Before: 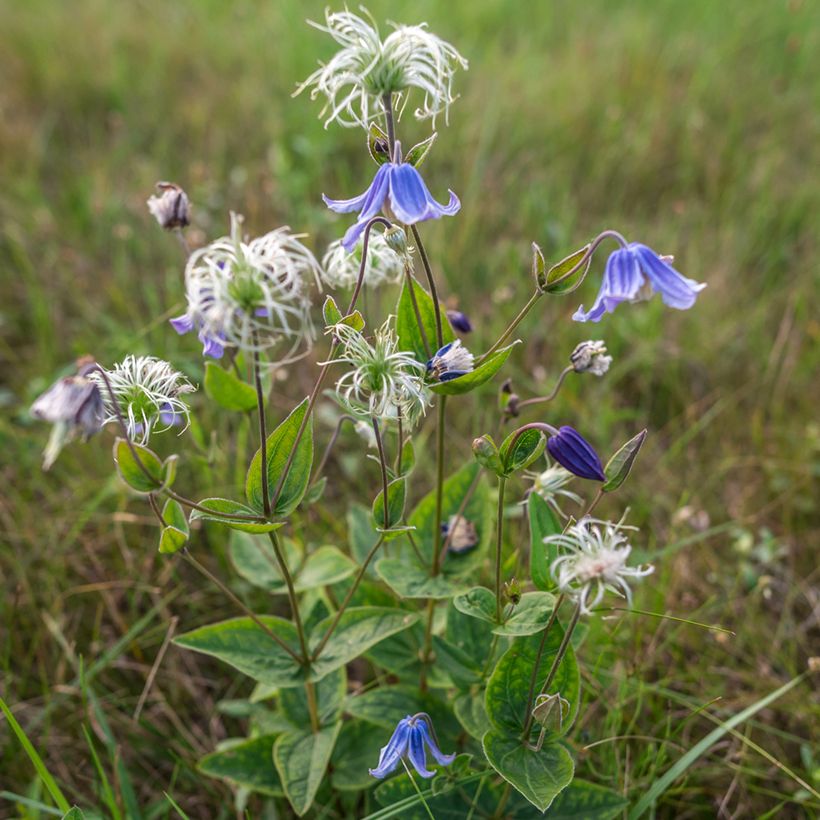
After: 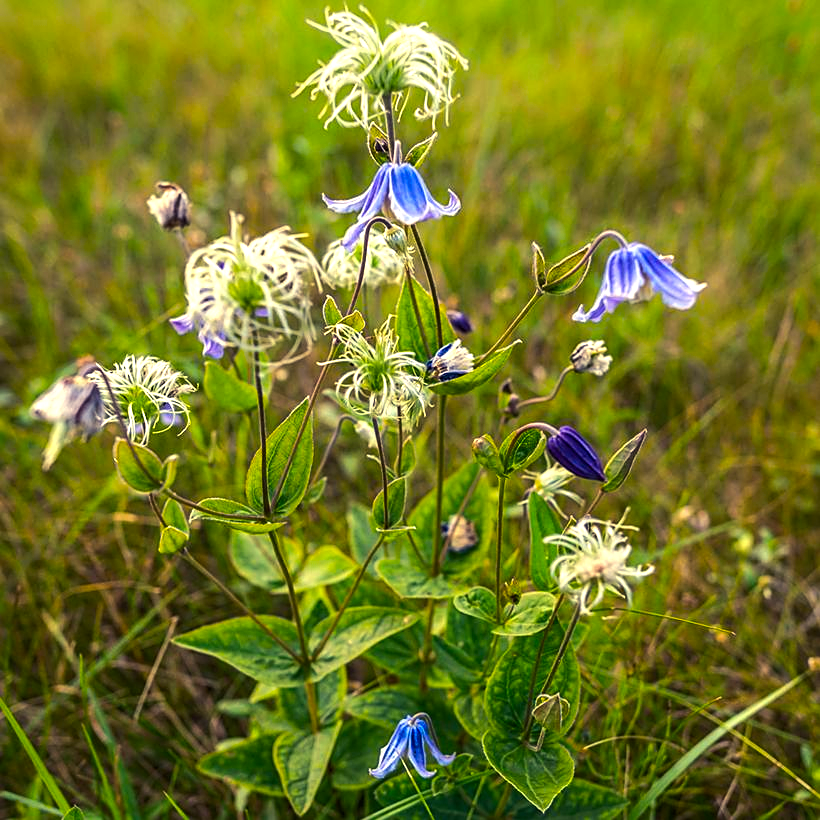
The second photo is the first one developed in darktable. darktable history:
local contrast: mode bilateral grid, contrast 15, coarseness 37, detail 104%, midtone range 0.2
color zones: curves: ch0 [(0.068, 0.464) (0.25, 0.5) (0.48, 0.508) (0.75, 0.536) (0.886, 0.476) (0.967, 0.456)]; ch1 [(0.066, 0.456) (0.25, 0.5) (0.616, 0.508) (0.746, 0.56) (0.934, 0.444)]
sharpen: on, module defaults
color balance rgb: shadows lift › chroma 1.97%, shadows lift › hue 261.86°, highlights gain › chroma 8.126%, highlights gain › hue 85.48°, linear chroma grading › global chroma 8.978%, perceptual saturation grading › global saturation 25.488%, perceptual brilliance grading › highlights 19.311%, perceptual brilliance grading › mid-tones 19.138%, perceptual brilliance grading › shadows -20.298%, global vibrance 14.269%
